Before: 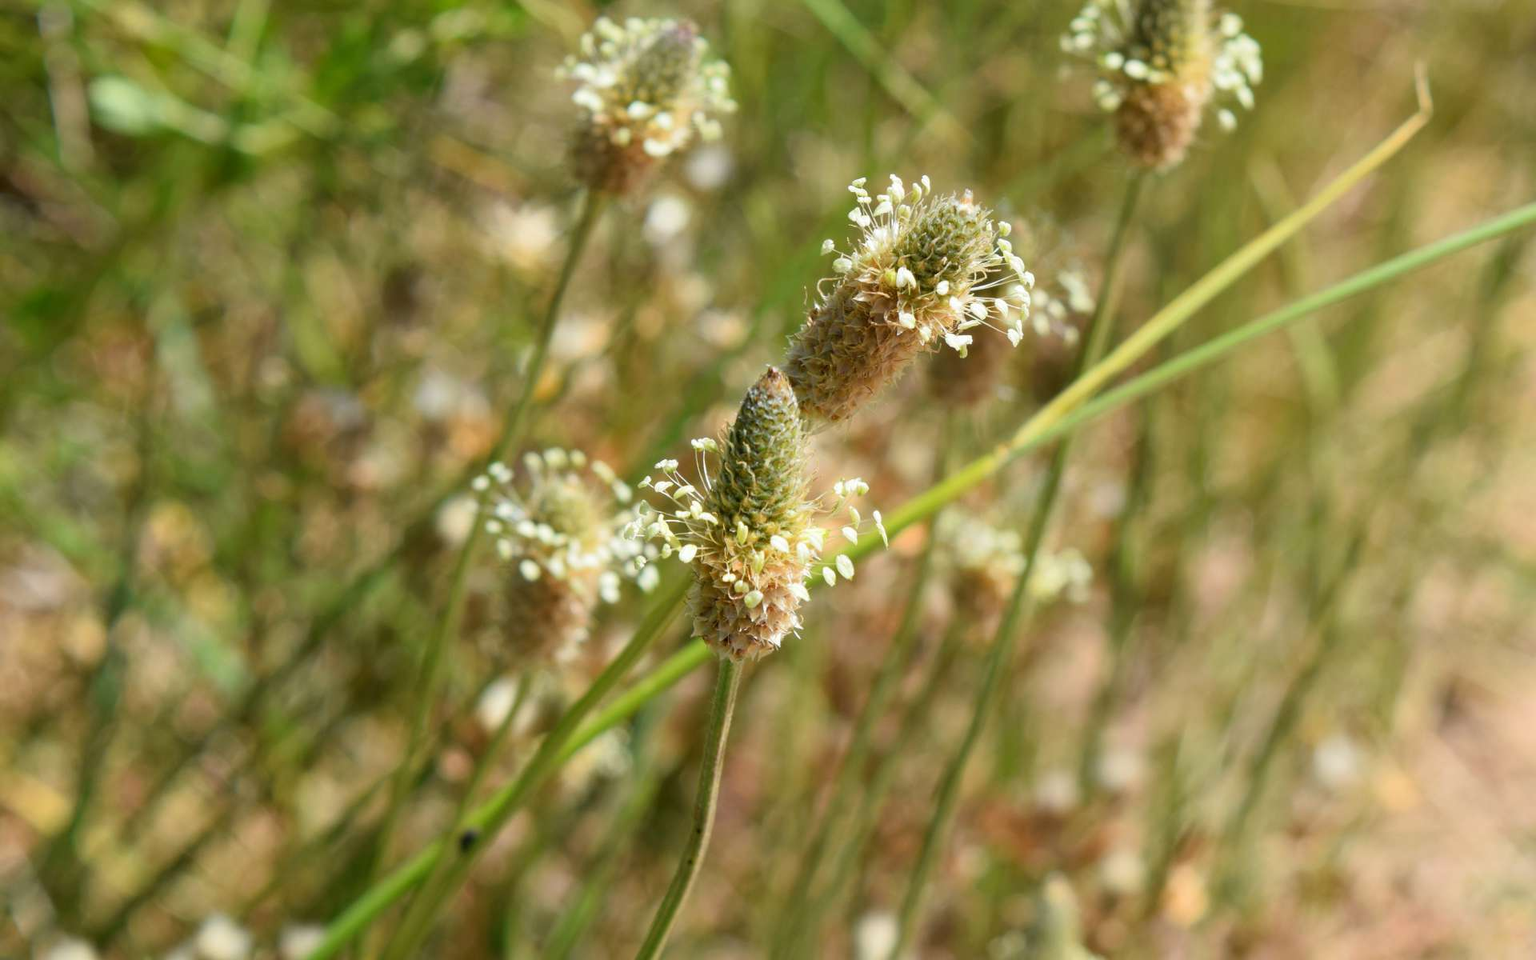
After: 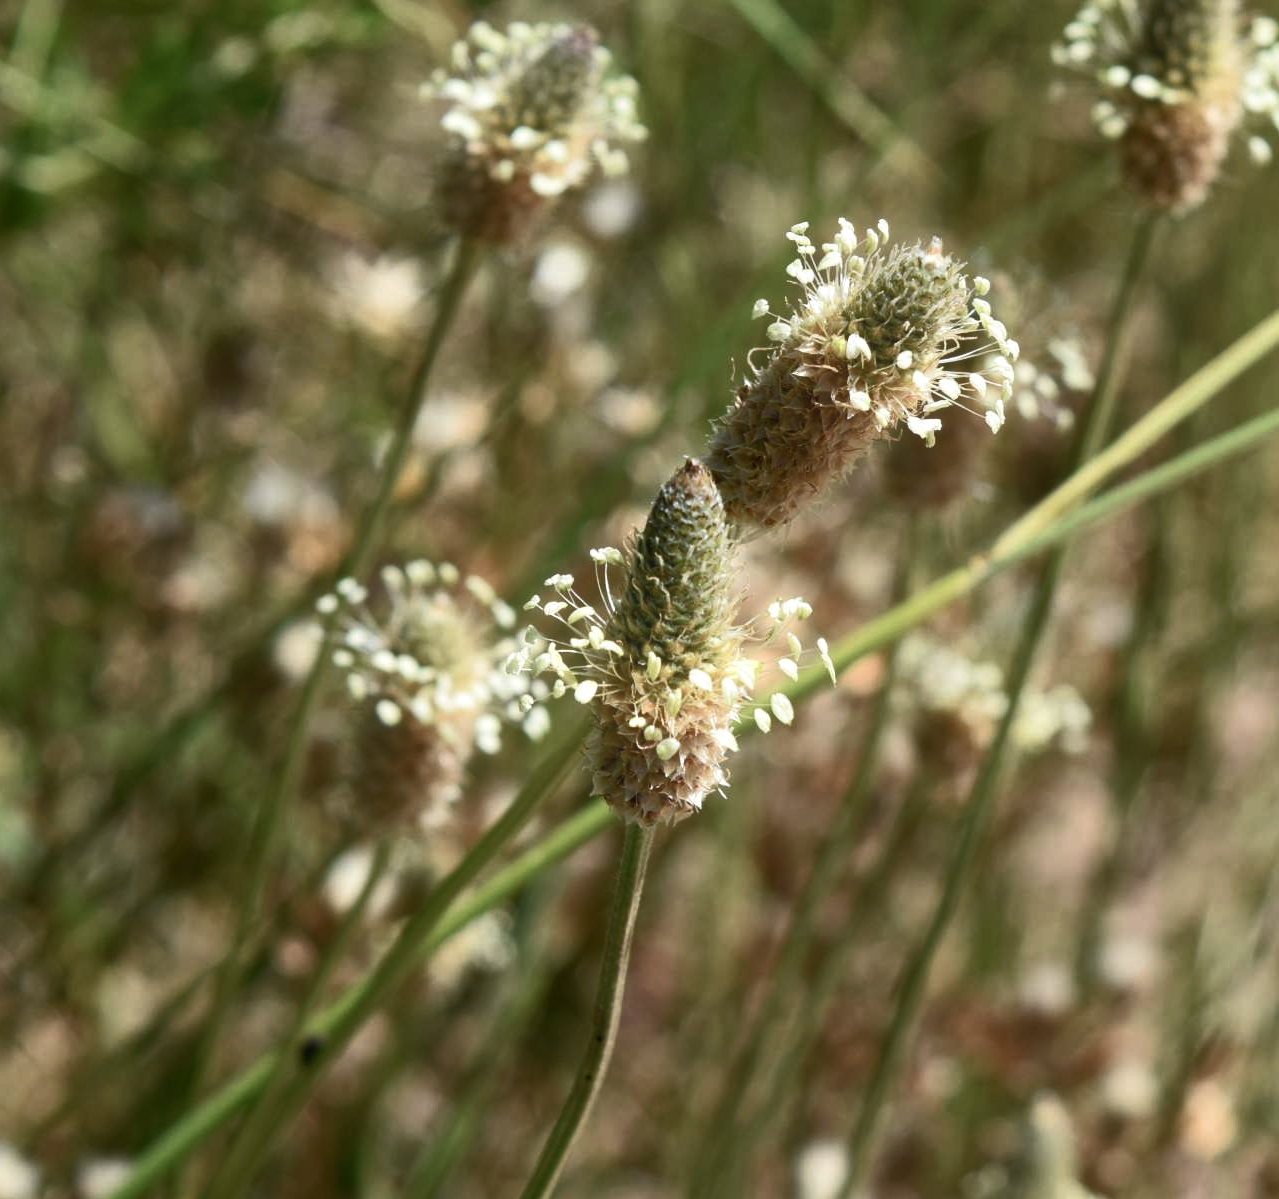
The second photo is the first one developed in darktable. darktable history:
crop and rotate: left 14.292%, right 19.041%
bloom: size 15%, threshold 97%, strength 7%
color balance rgb: perceptual saturation grading › highlights -31.88%, perceptual saturation grading › mid-tones 5.8%, perceptual saturation grading › shadows 18.12%, perceptual brilliance grading › highlights 3.62%, perceptual brilliance grading › mid-tones -18.12%, perceptual brilliance grading › shadows -41.3%
